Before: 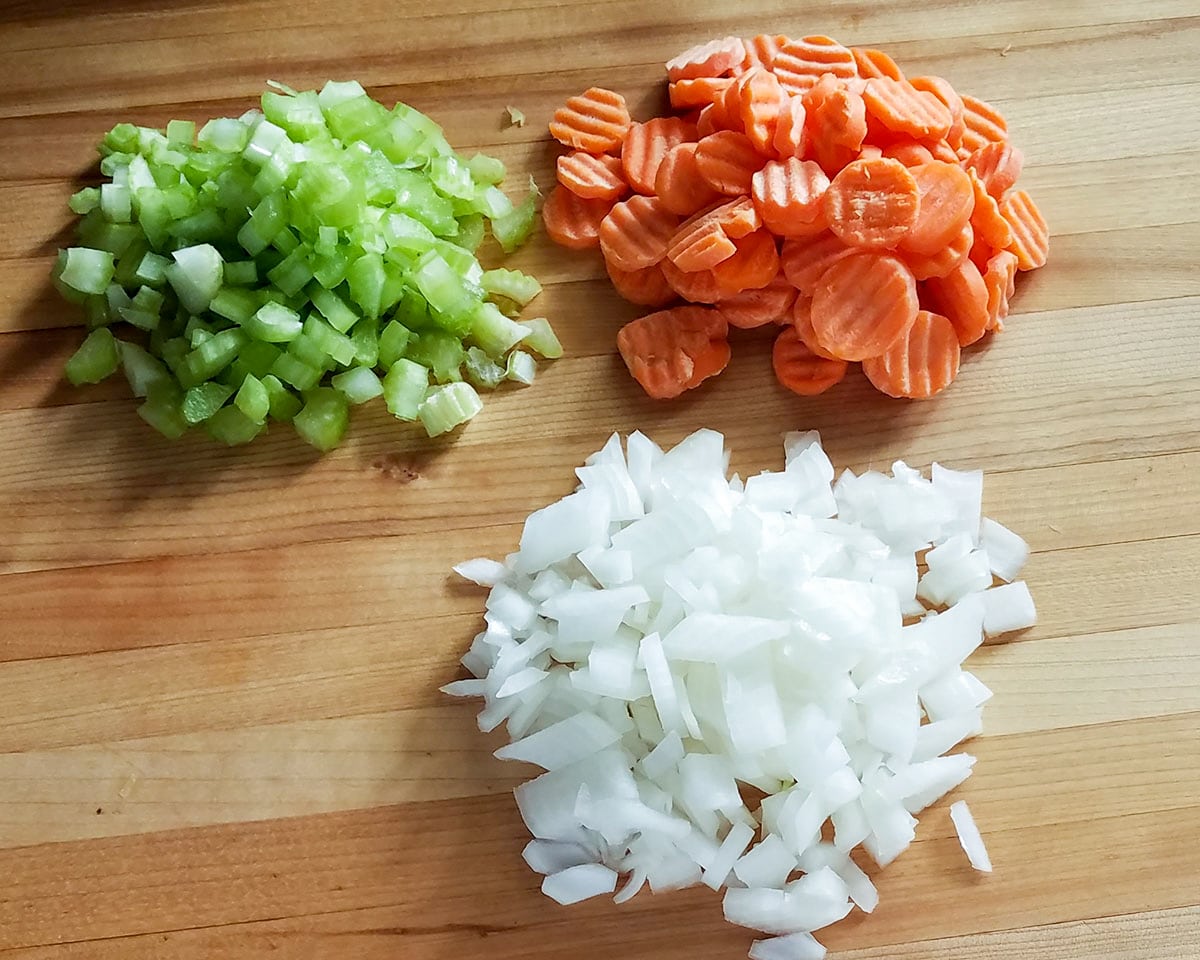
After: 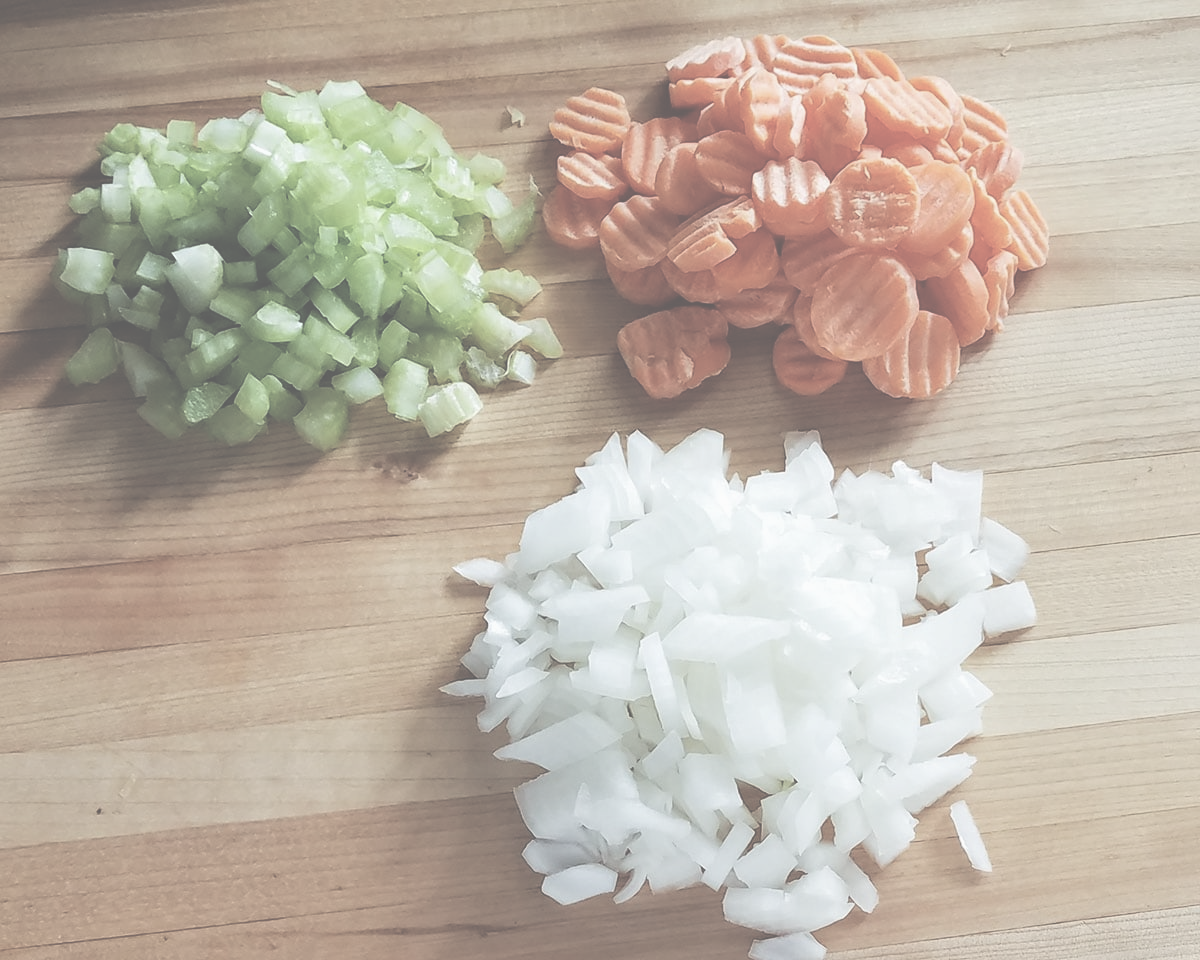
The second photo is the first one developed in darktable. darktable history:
exposure: black level correction -0.061, exposure -0.049 EV, compensate highlight preservation false
contrast brightness saturation: brightness 0.189, saturation -0.518
